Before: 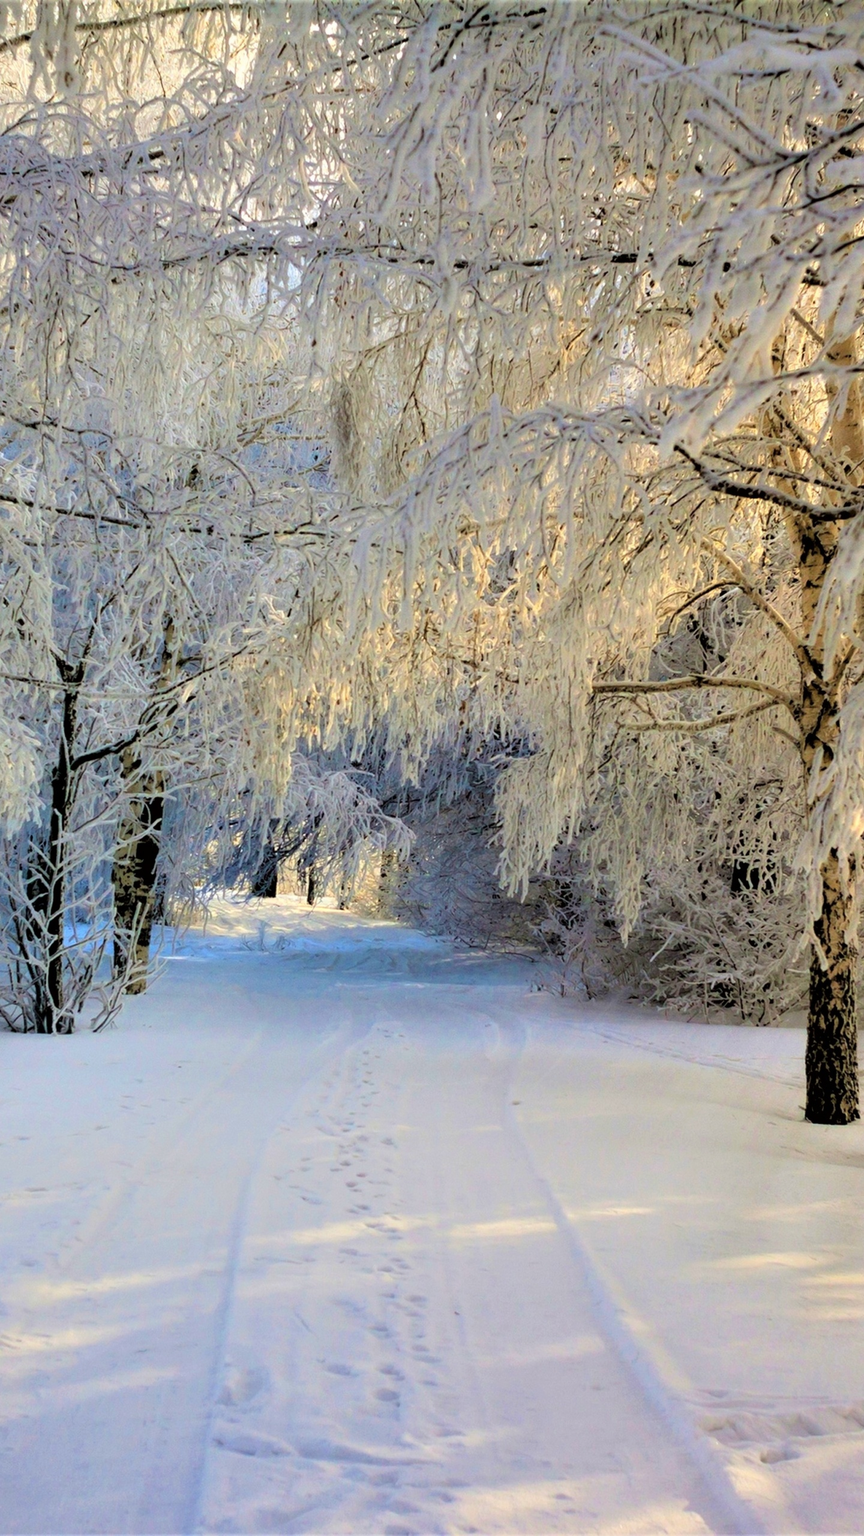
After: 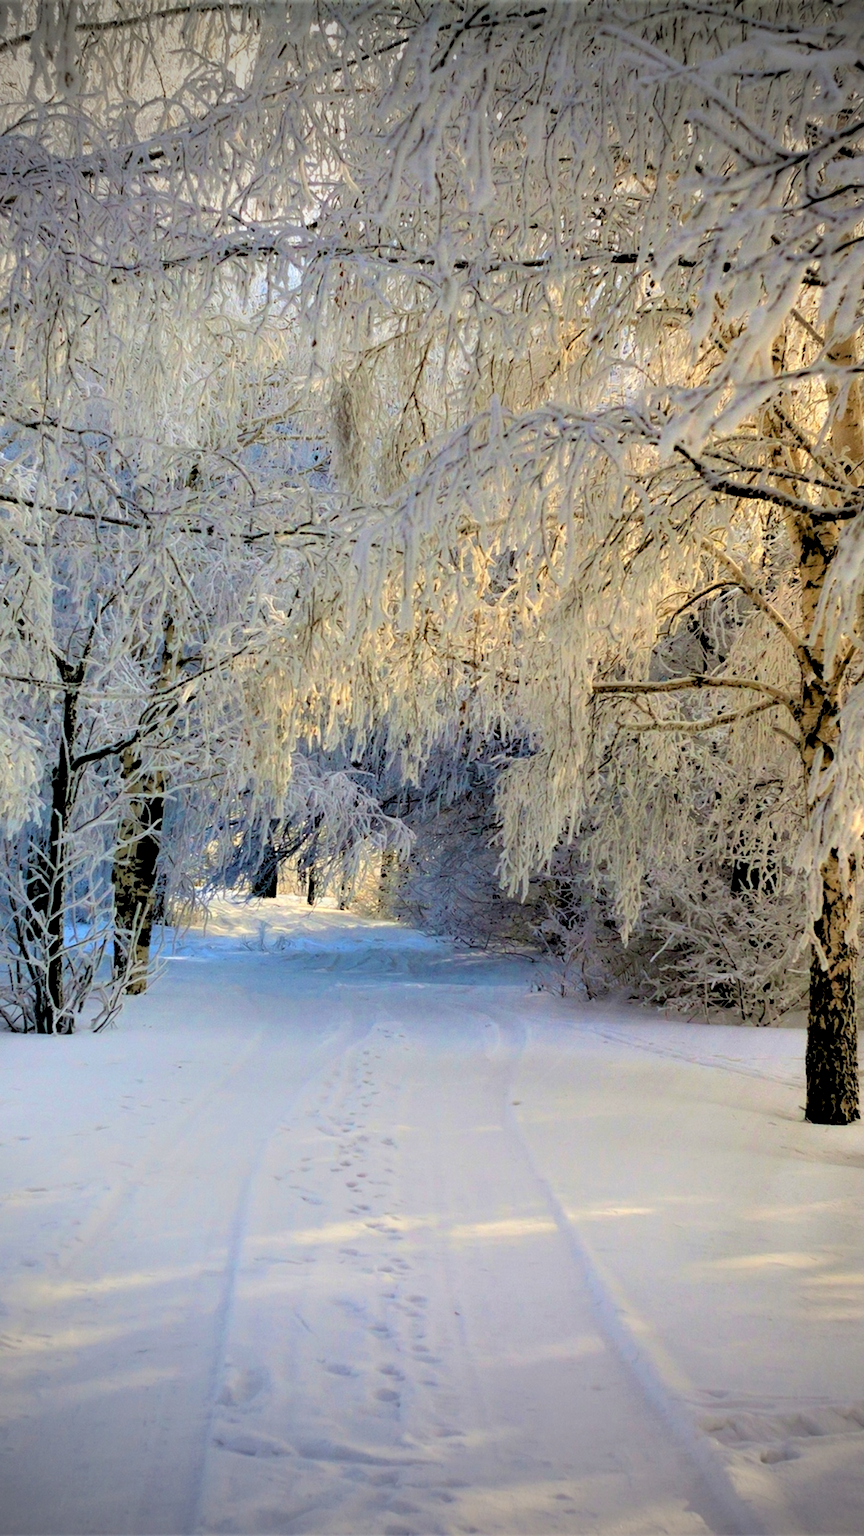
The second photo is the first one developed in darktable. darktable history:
vignetting: fall-off start 75%, brightness -0.692, width/height ratio 1.084
exposure: black level correction 0.01, exposure 0.011 EV, compensate highlight preservation false
